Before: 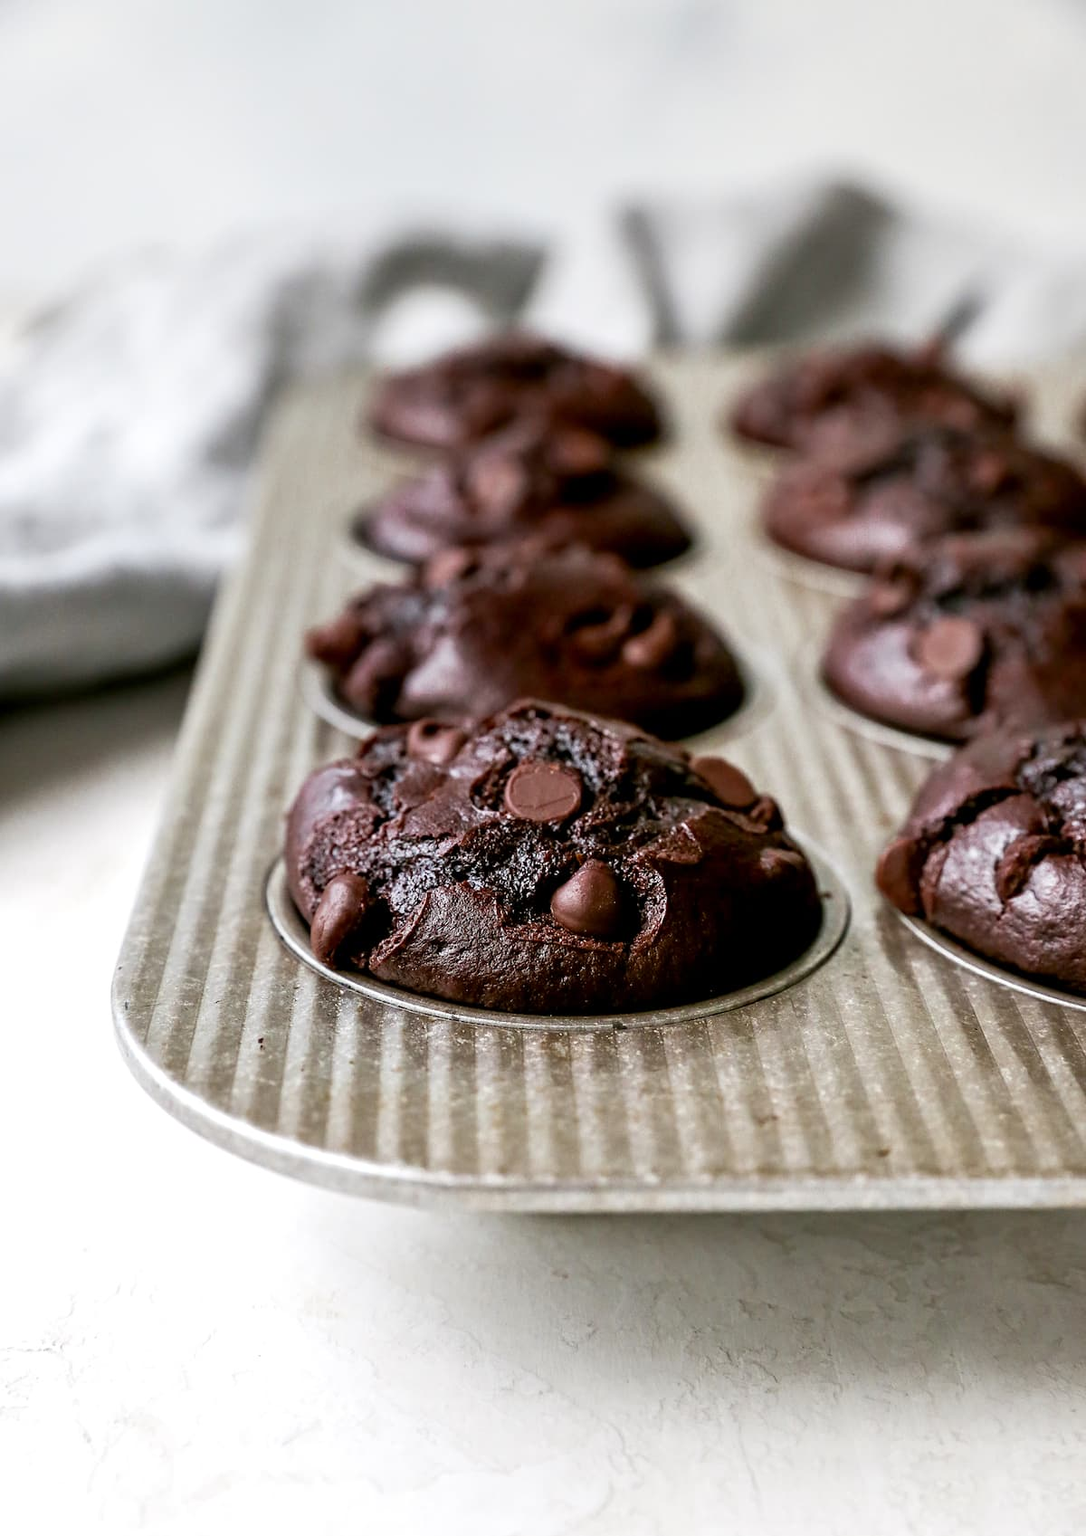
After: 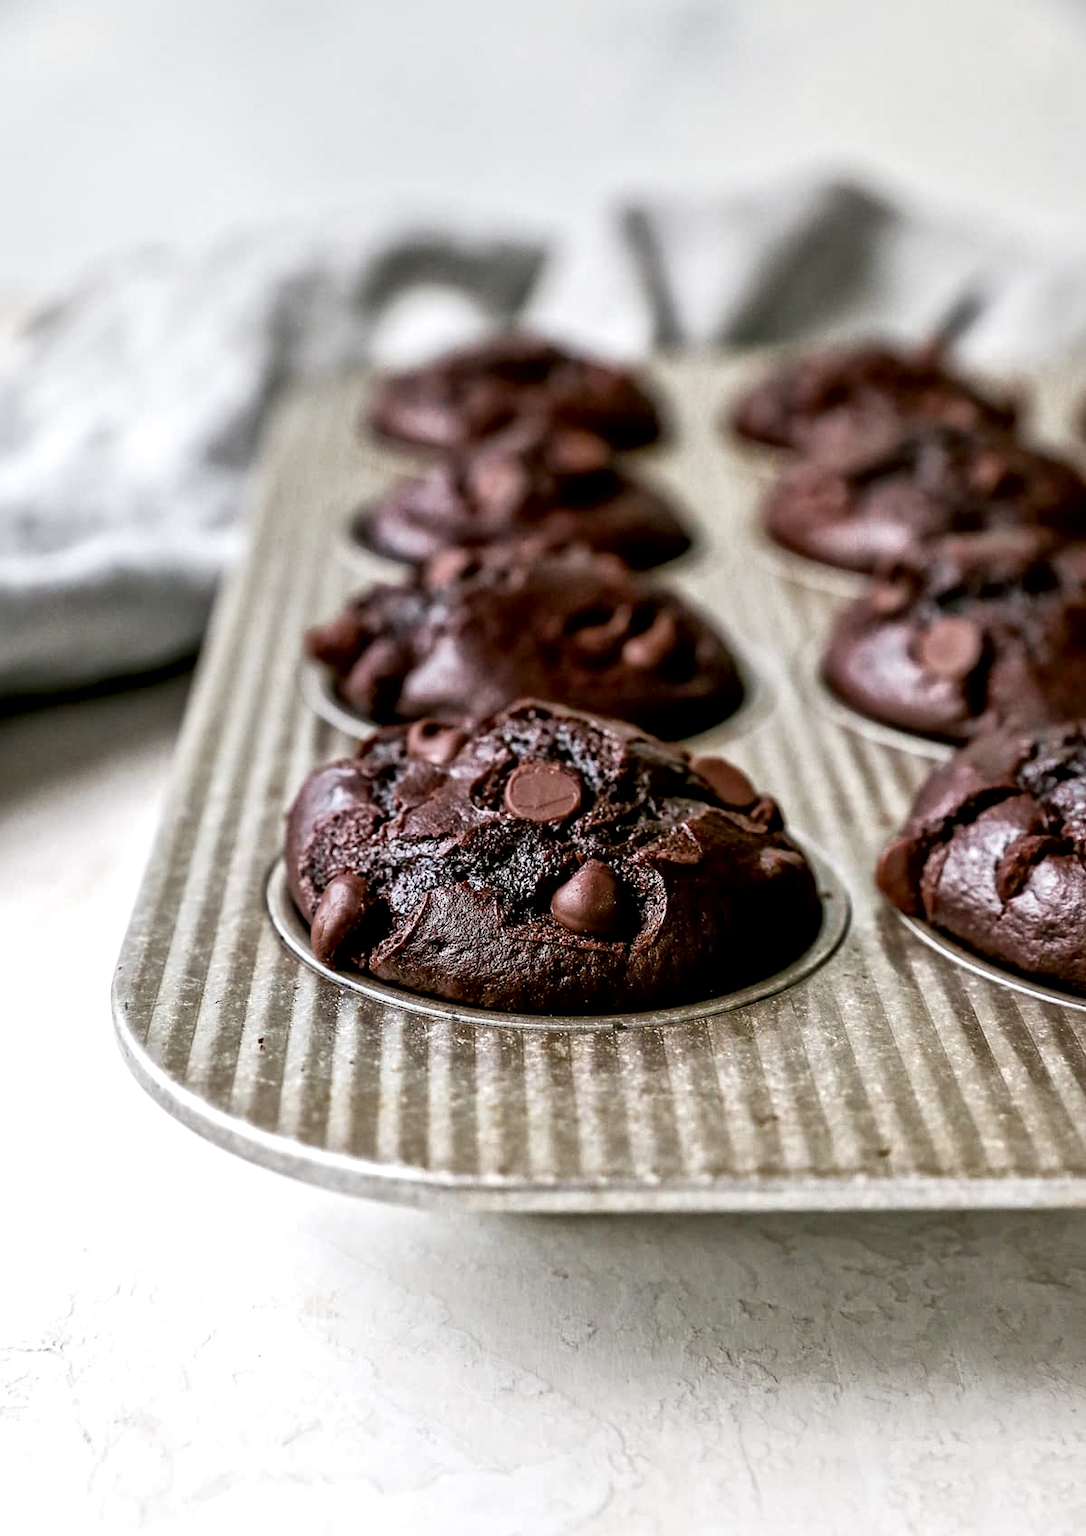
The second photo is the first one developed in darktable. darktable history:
local contrast: mode bilateral grid, contrast 19, coarseness 19, detail 163%, midtone range 0.2
